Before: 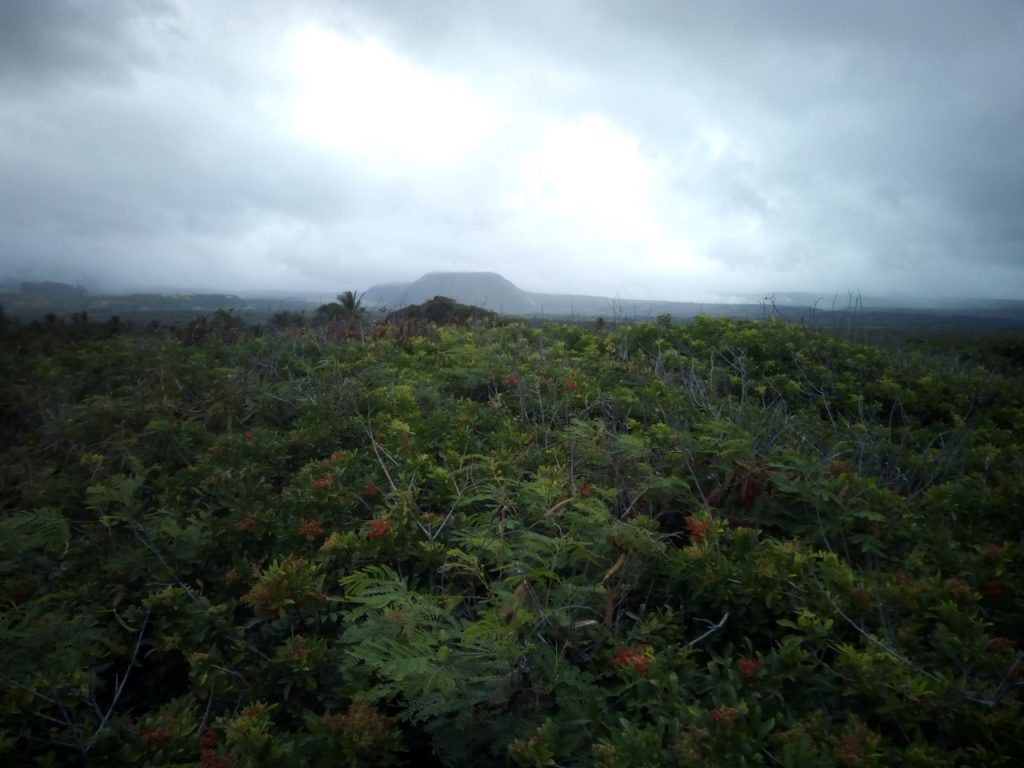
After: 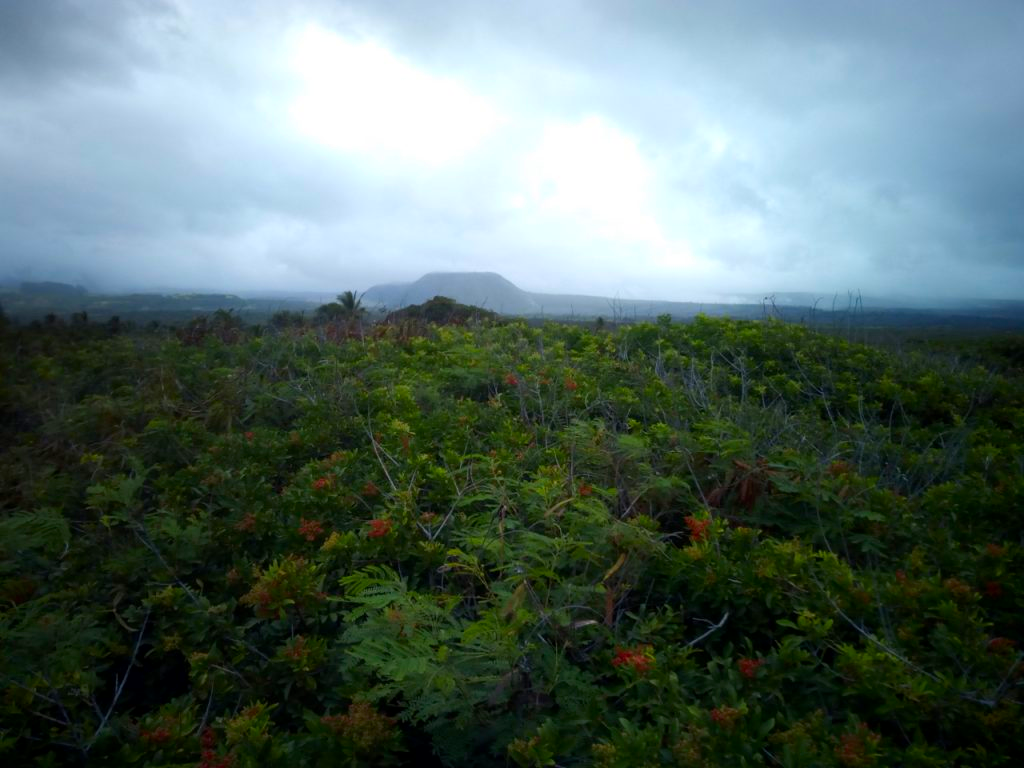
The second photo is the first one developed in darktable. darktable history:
contrast brightness saturation: saturation 0.5
exposure: black level correction 0.001, compensate highlight preservation false
